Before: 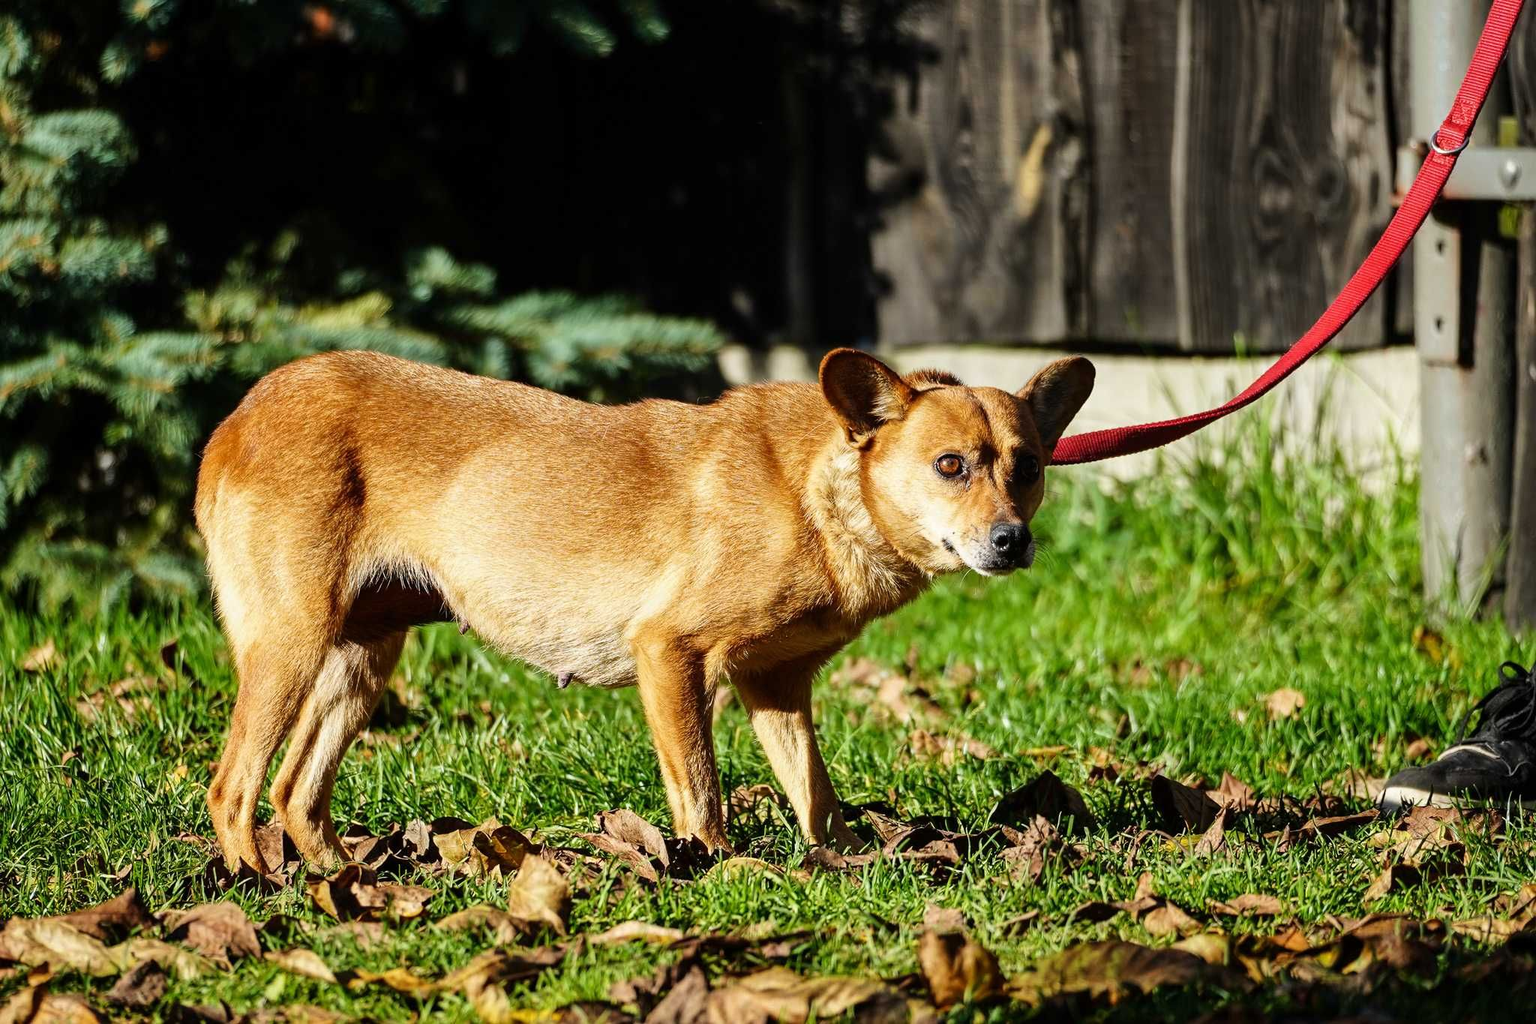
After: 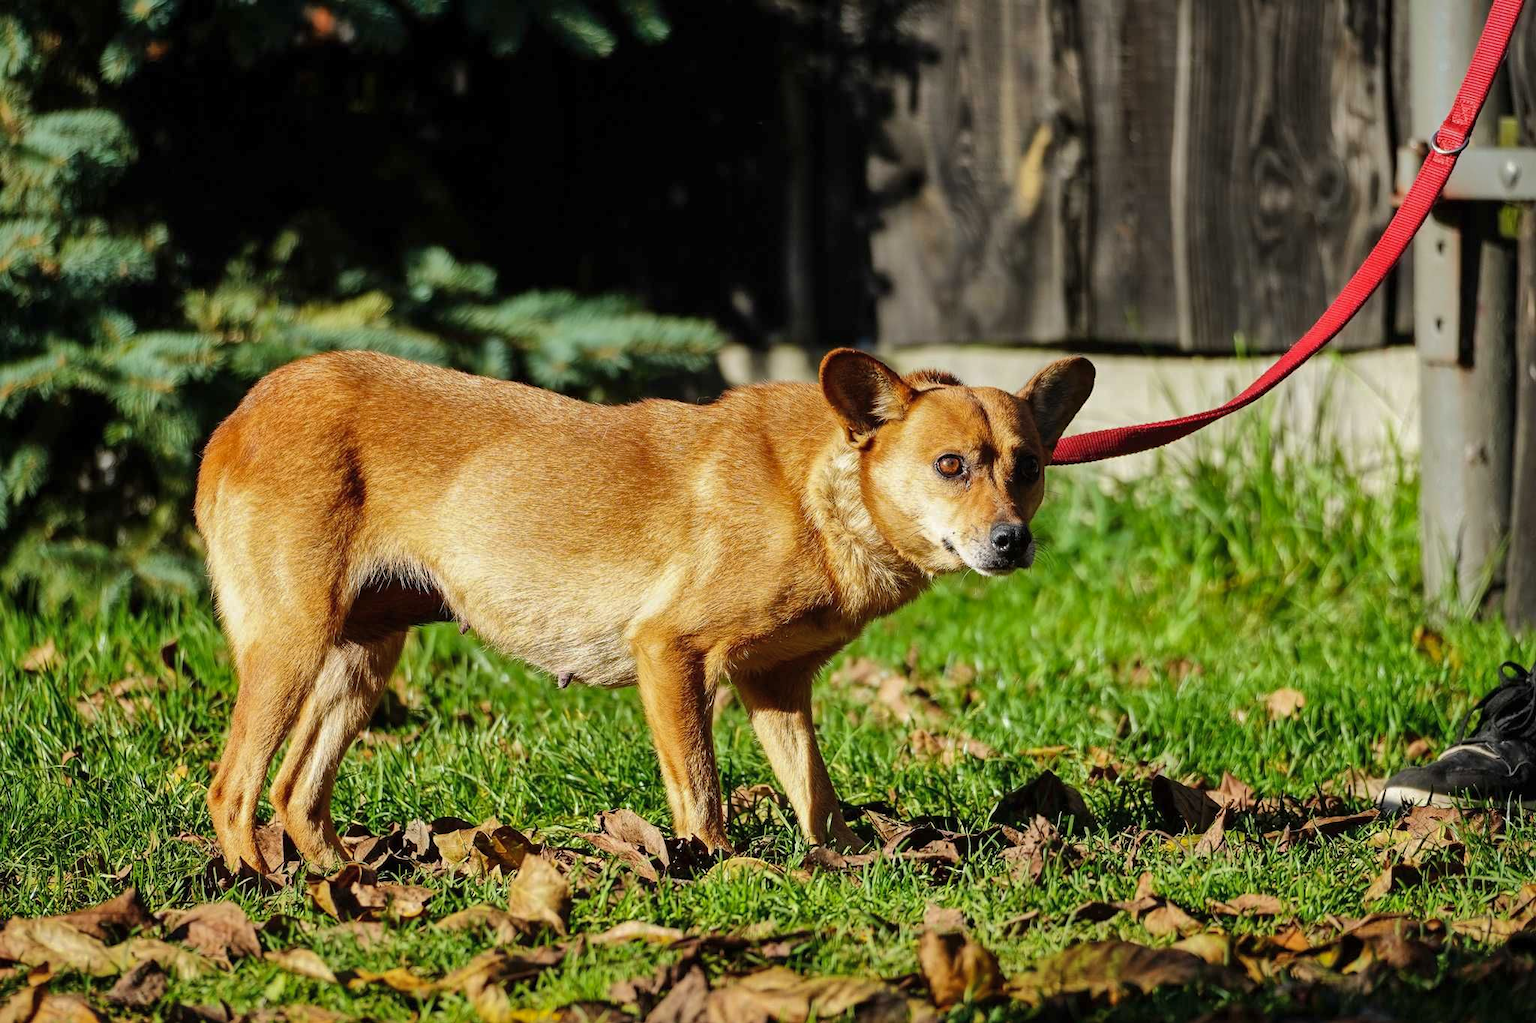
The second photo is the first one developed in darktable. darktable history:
shadows and highlights: shadows 39.35, highlights -59.67
